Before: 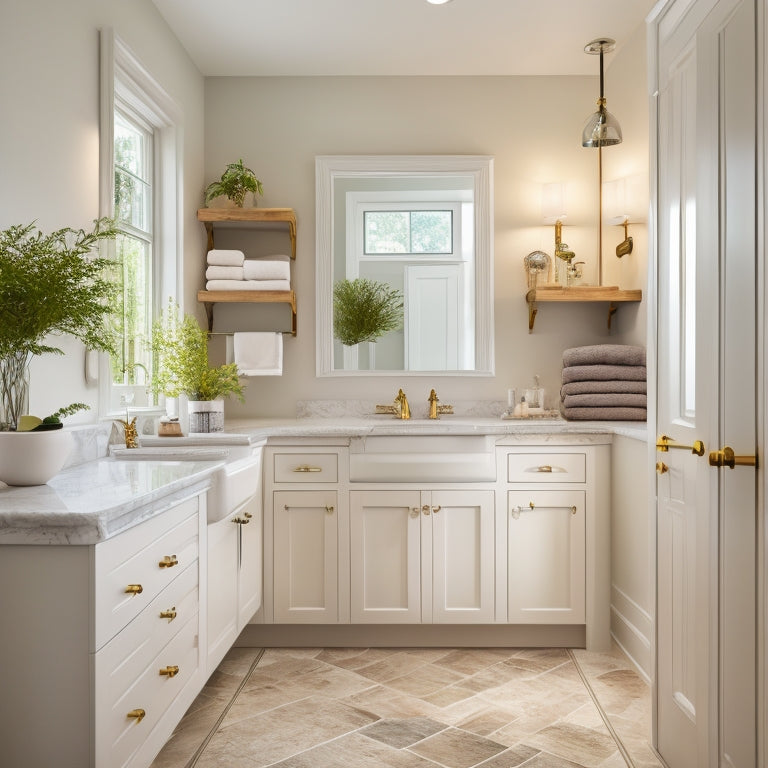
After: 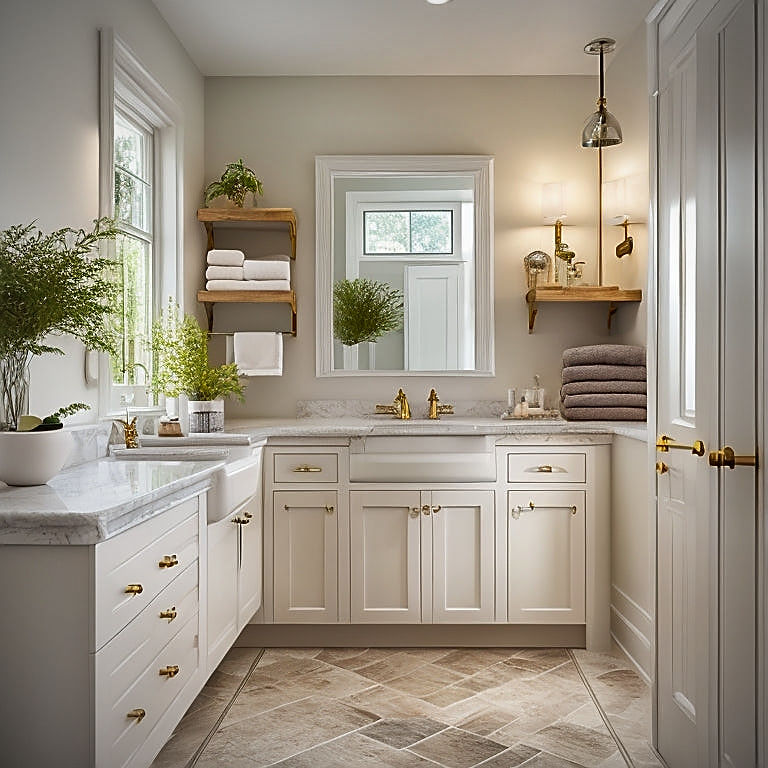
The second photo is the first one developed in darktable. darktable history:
shadows and highlights: radius 105.99, shadows 23.49, highlights -58.88, low approximation 0.01, soften with gaussian
sharpen: radius 1.386, amount 1.237, threshold 0.71
vignetting: fall-off radius 61.21%, saturation -0.656
